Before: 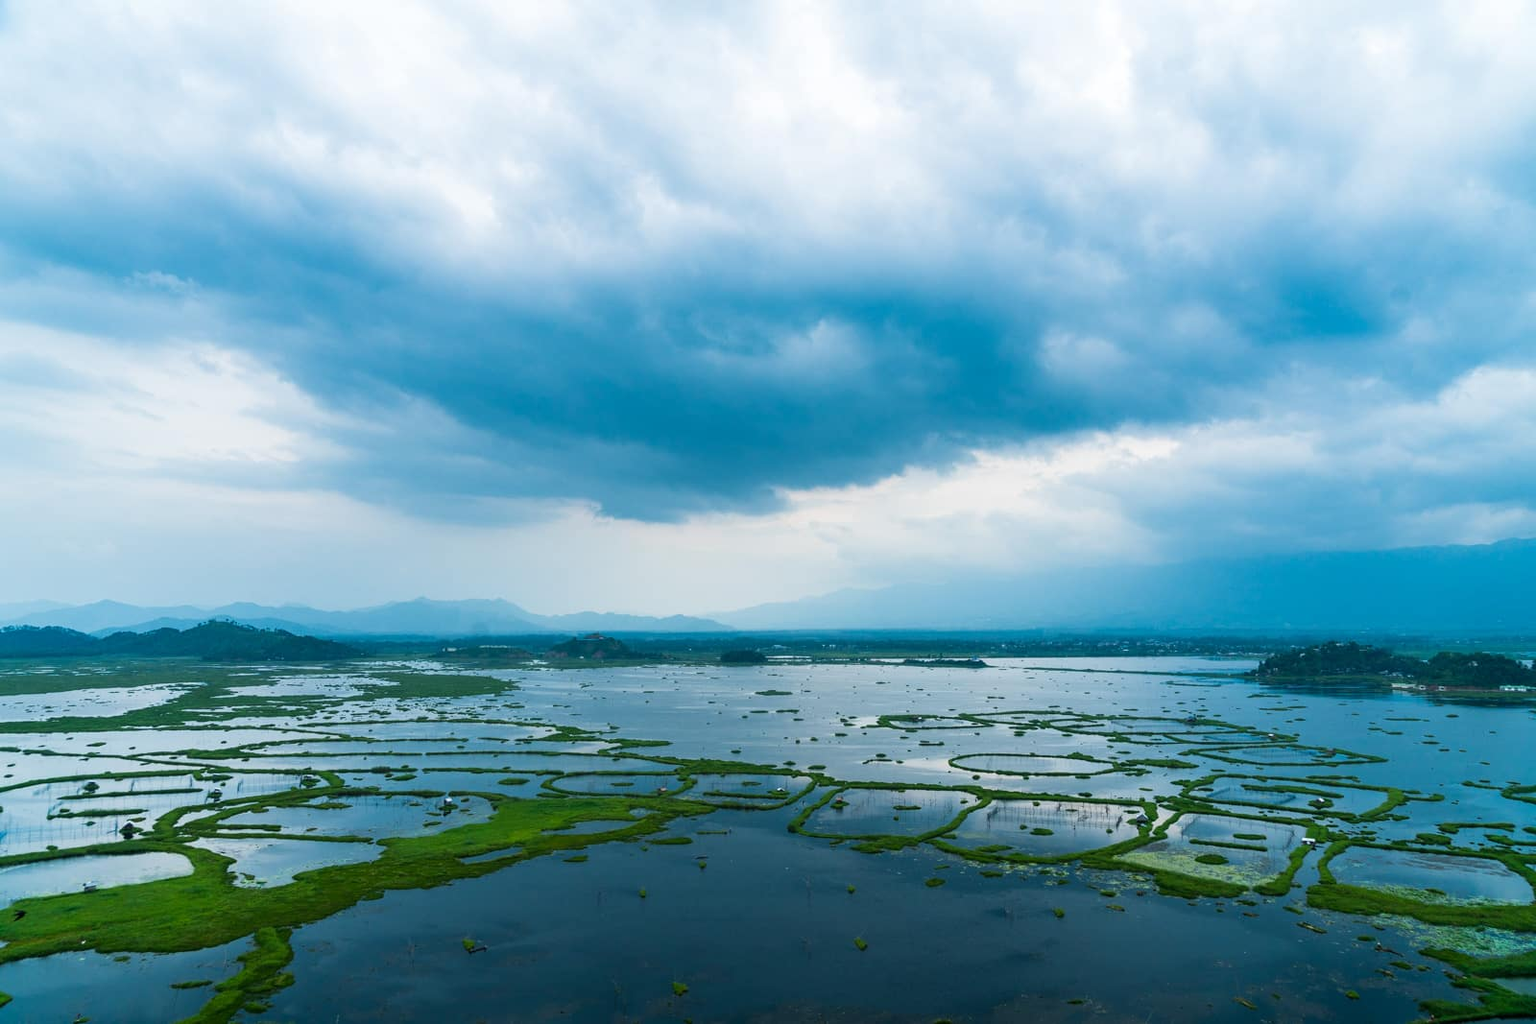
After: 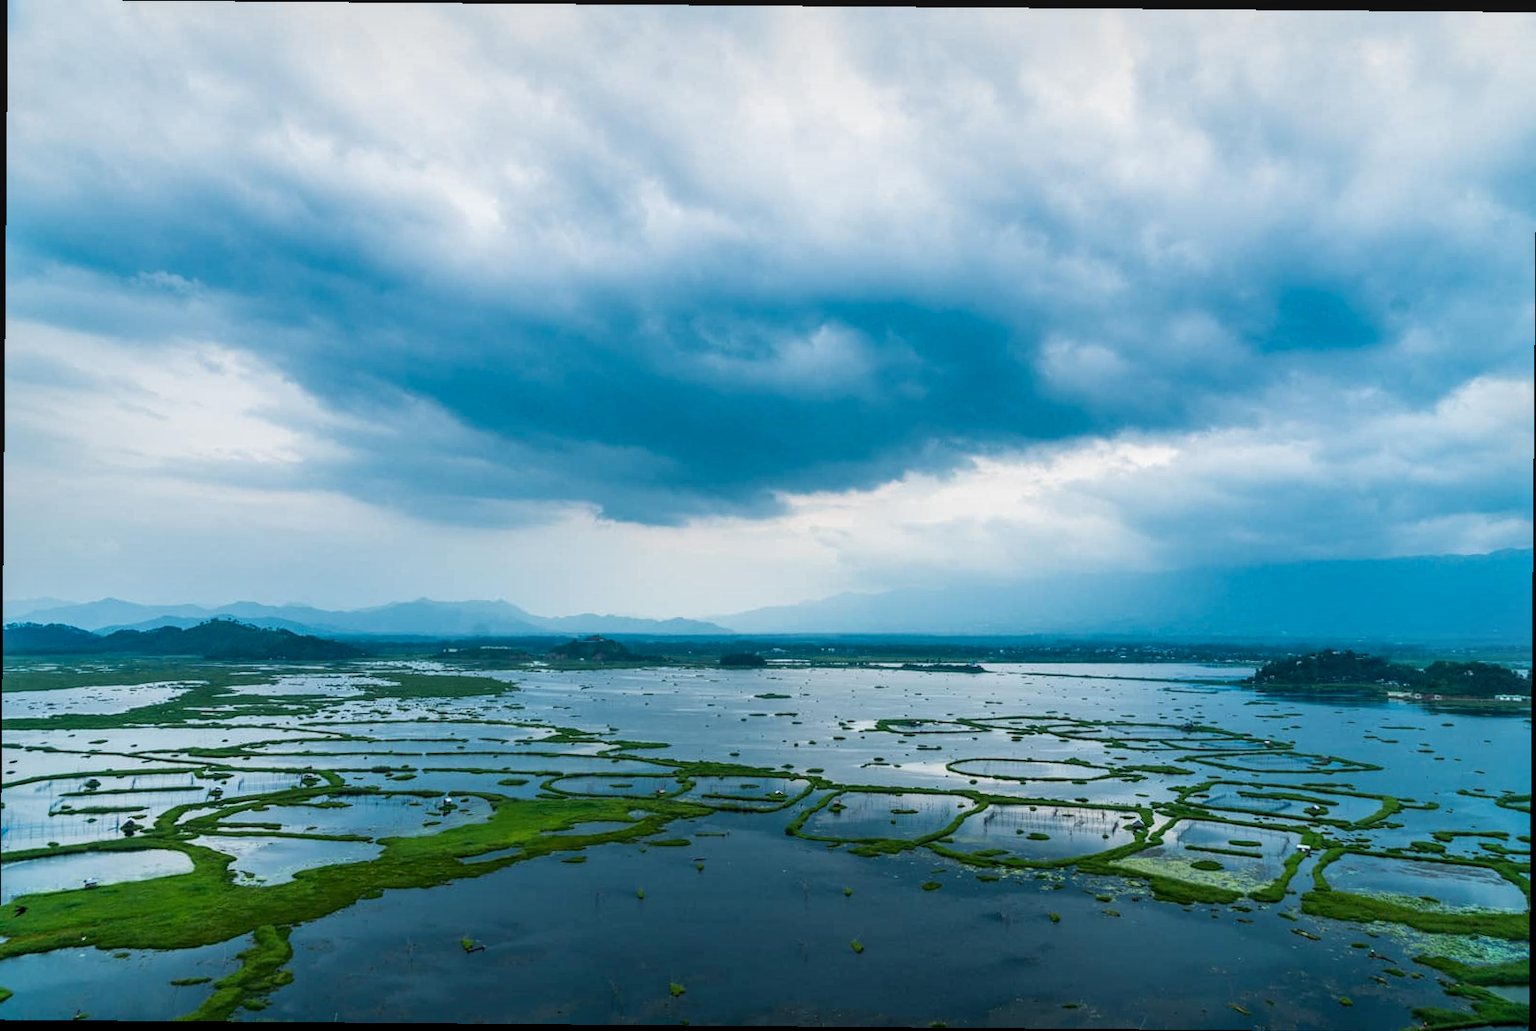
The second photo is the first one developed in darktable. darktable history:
crop and rotate: angle -0.483°
exposure: compensate highlight preservation false
local contrast: on, module defaults
